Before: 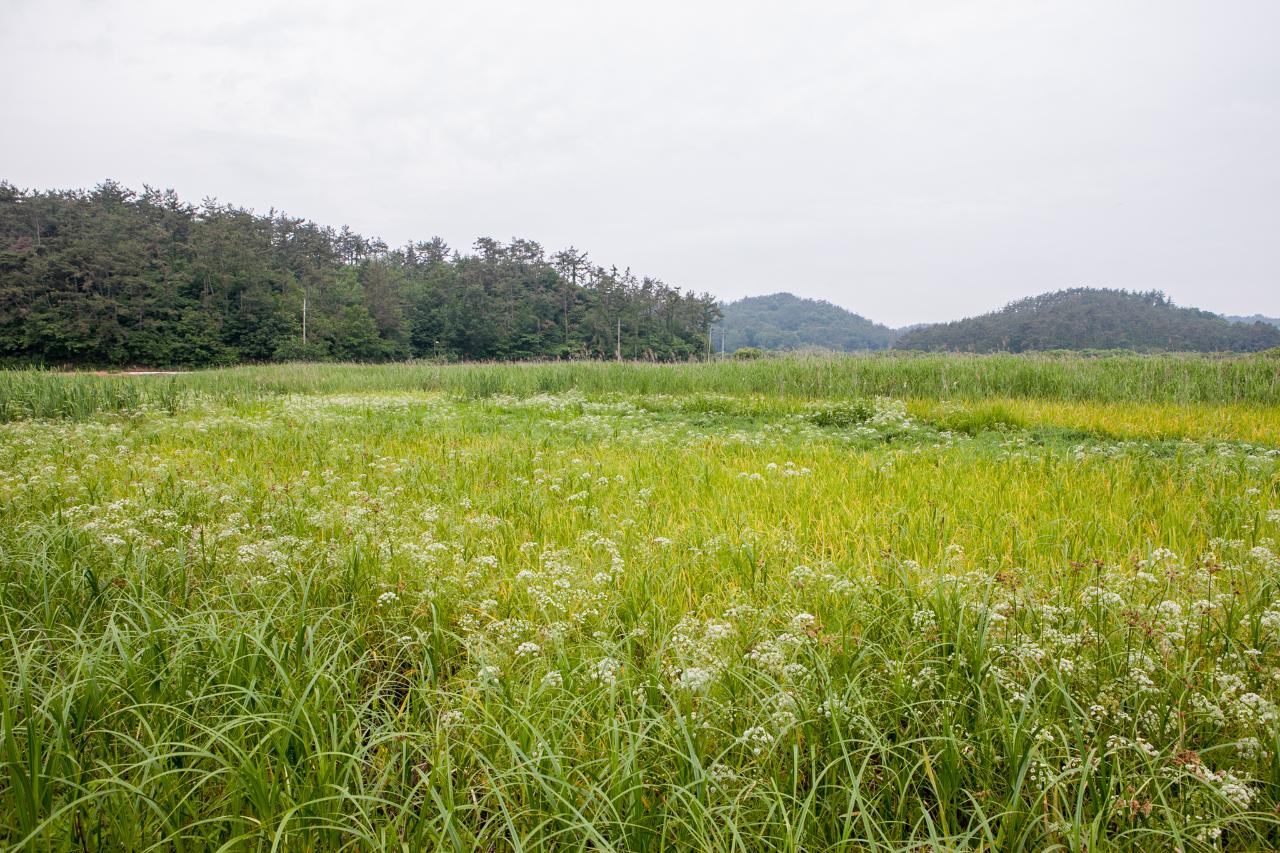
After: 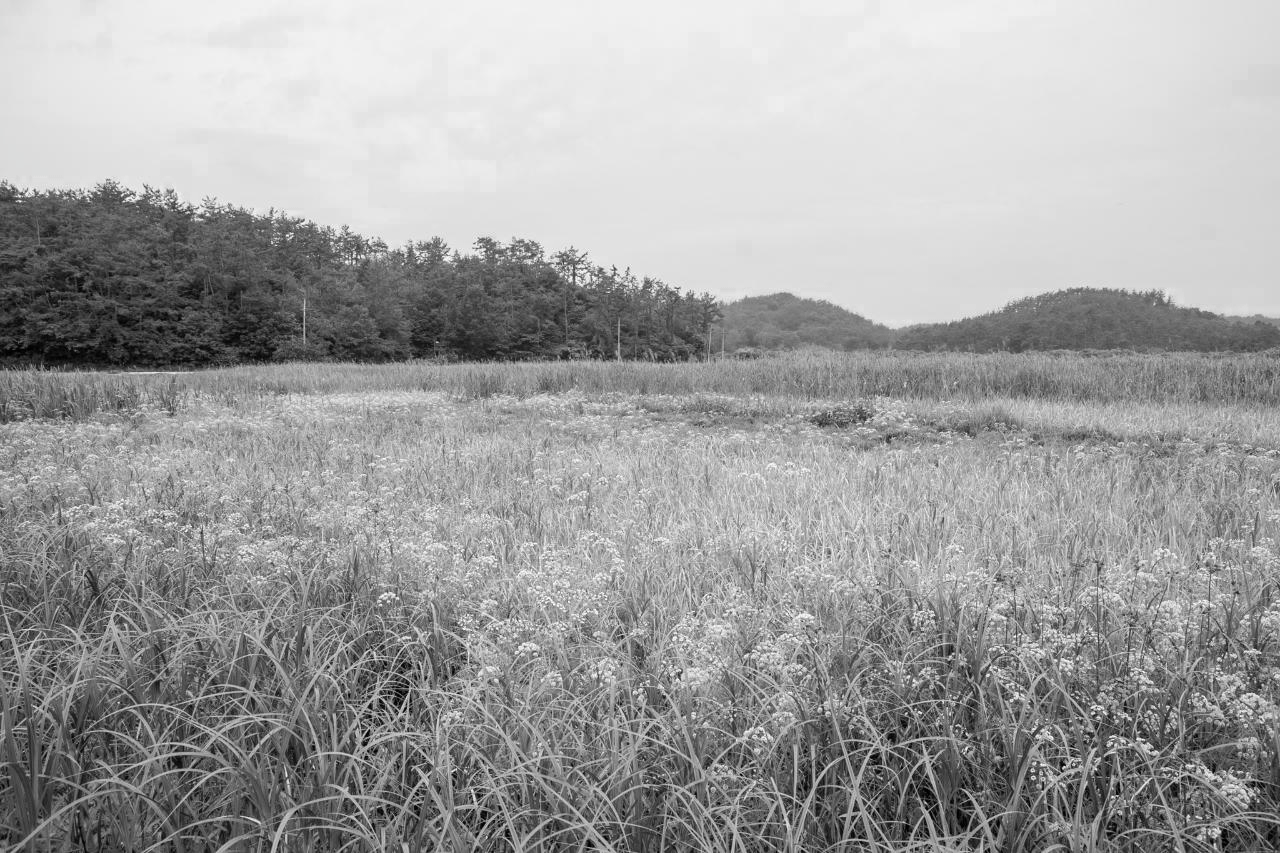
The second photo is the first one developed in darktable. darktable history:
color zones: curves: ch0 [(0.002, 0.593) (0.143, 0.417) (0.285, 0.541) (0.455, 0.289) (0.608, 0.327) (0.727, 0.283) (0.869, 0.571) (1, 0.603)]; ch1 [(0, 0) (0.143, 0) (0.286, 0) (0.429, 0) (0.571, 0) (0.714, 0) (0.857, 0)]
exposure: exposure -0.07 EV, compensate highlight preservation false
